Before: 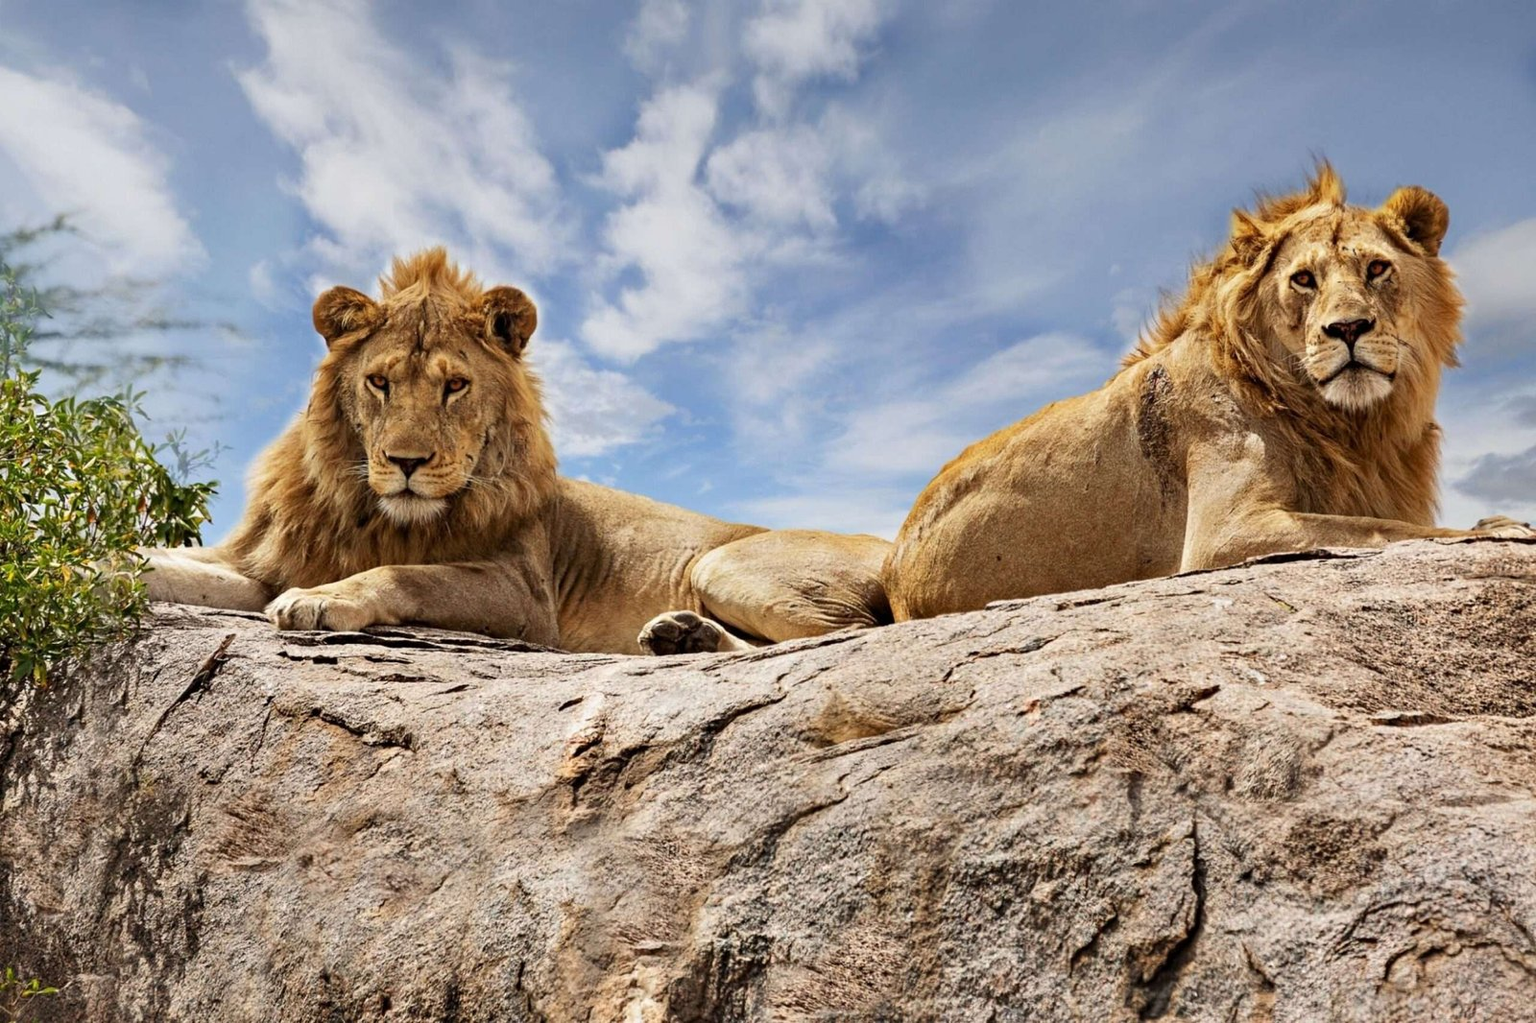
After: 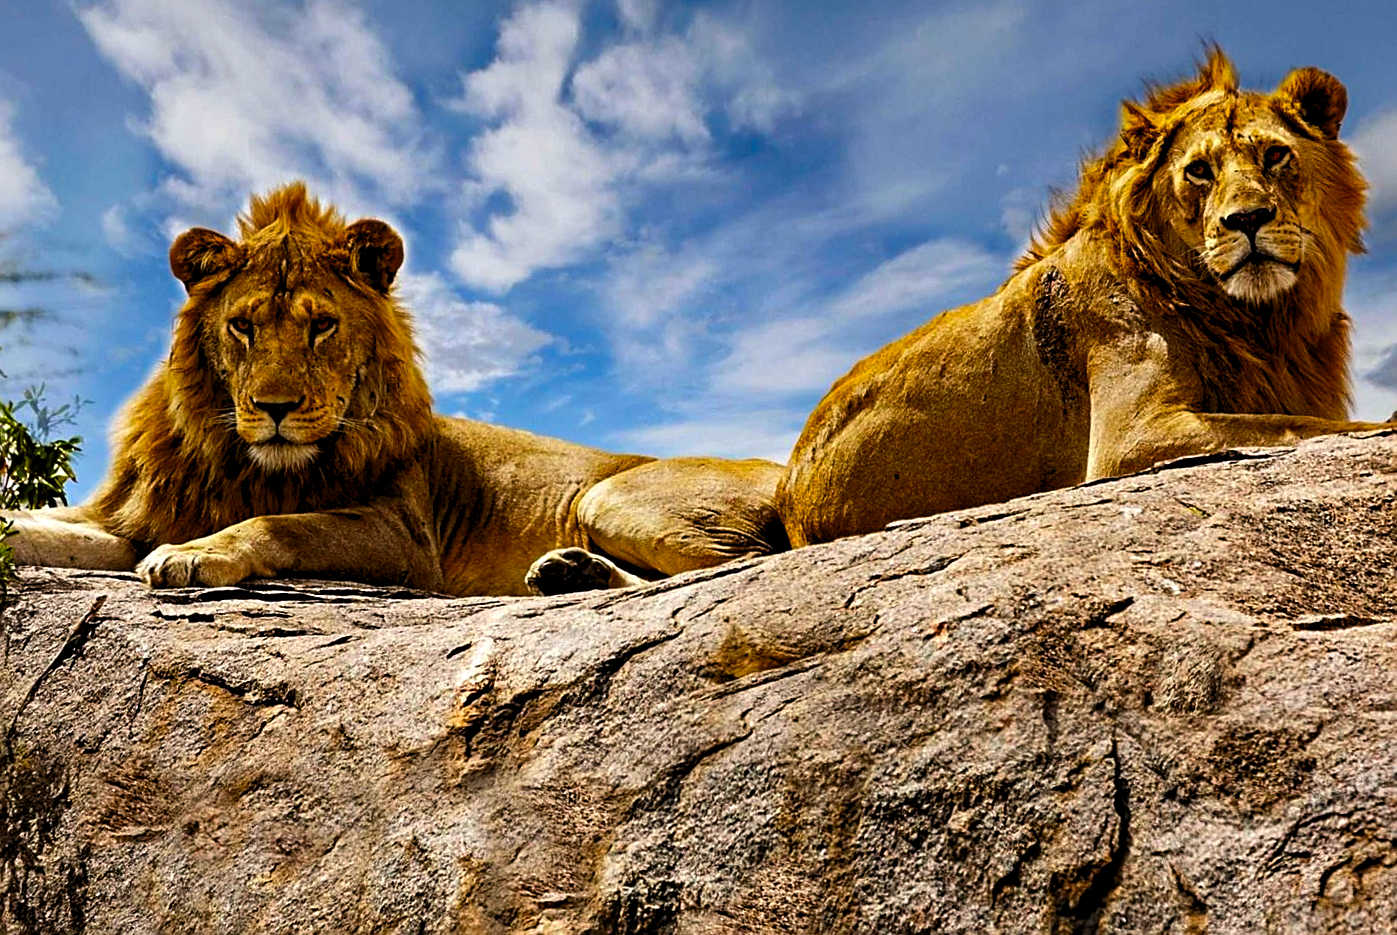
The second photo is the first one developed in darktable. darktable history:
contrast brightness saturation: brightness -0.248, saturation 0.196
color balance rgb: perceptual saturation grading › global saturation 36.619%, global vibrance 9.58%
crop and rotate: angle 2.89°, left 6.123%, top 5.694%
tone equalizer: on, module defaults
exposure: compensate highlight preservation false
levels: levels [0.062, 0.494, 0.925]
sharpen: on, module defaults
